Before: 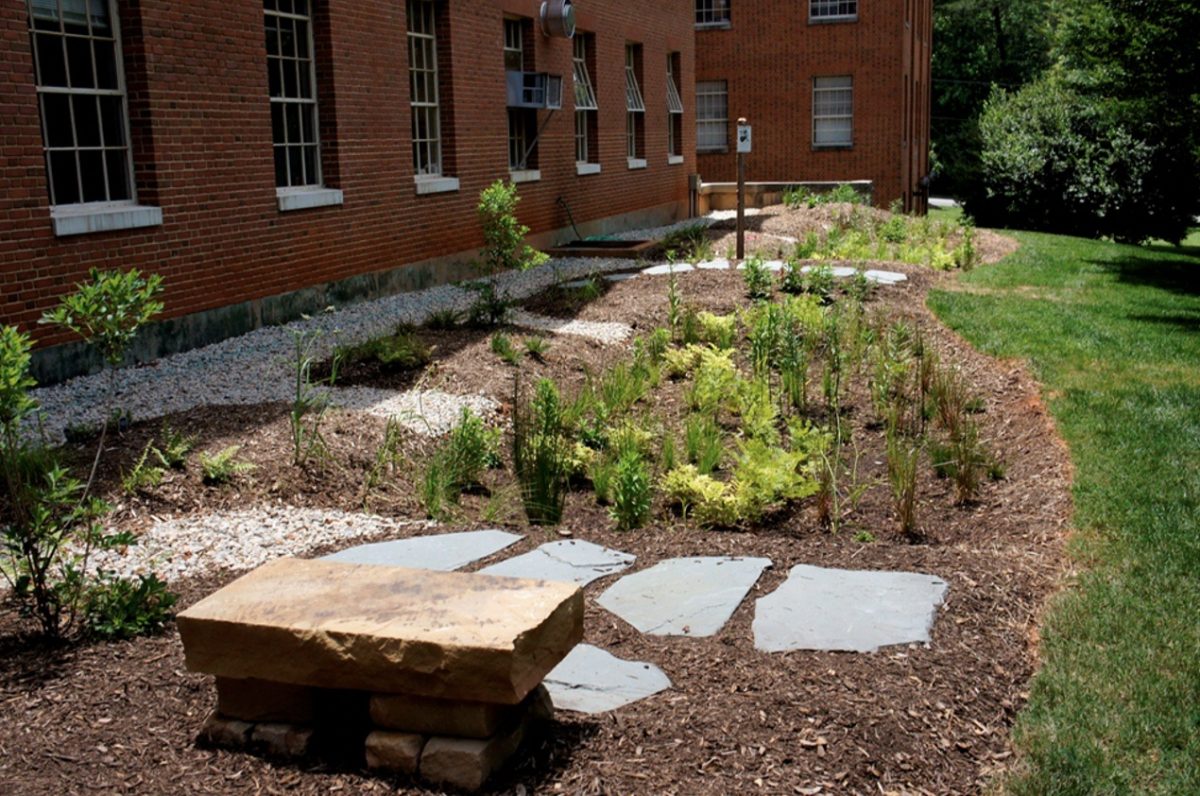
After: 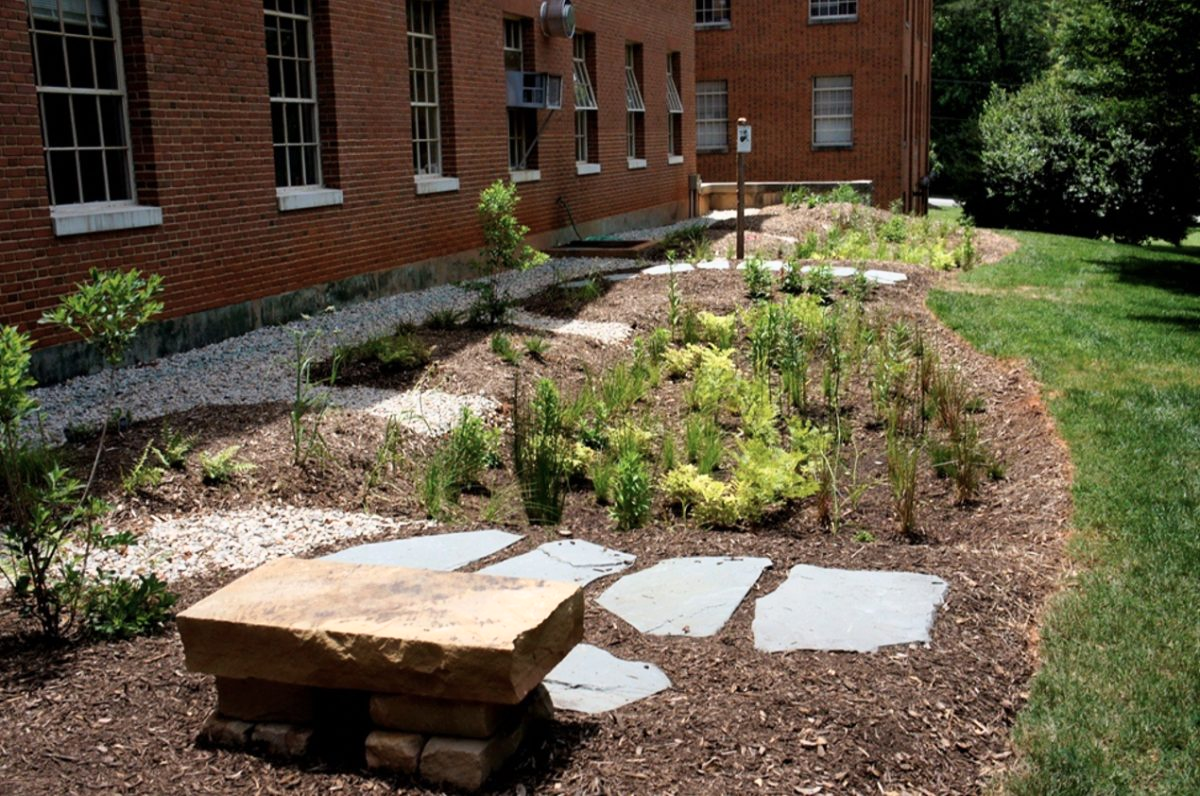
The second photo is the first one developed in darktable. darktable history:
tone curve: curves: ch0 [(0, 0) (0.003, 0.003) (0.011, 0.012) (0.025, 0.027) (0.044, 0.048) (0.069, 0.075) (0.1, 0.108) (0.136, 0.147) (0.177, 0.192) (0.224, 0.243) (0.277, 0.3) (0.335, 0.363) (0.399, 0.433) (0.468, 0.508) (0.543, 0.589) (0.623, 0.676) (0.709, 0.769) (0.801, 0.868) (0.898, 0.949) (1, 1)], color space Lab, independent channels, preserve colors none
